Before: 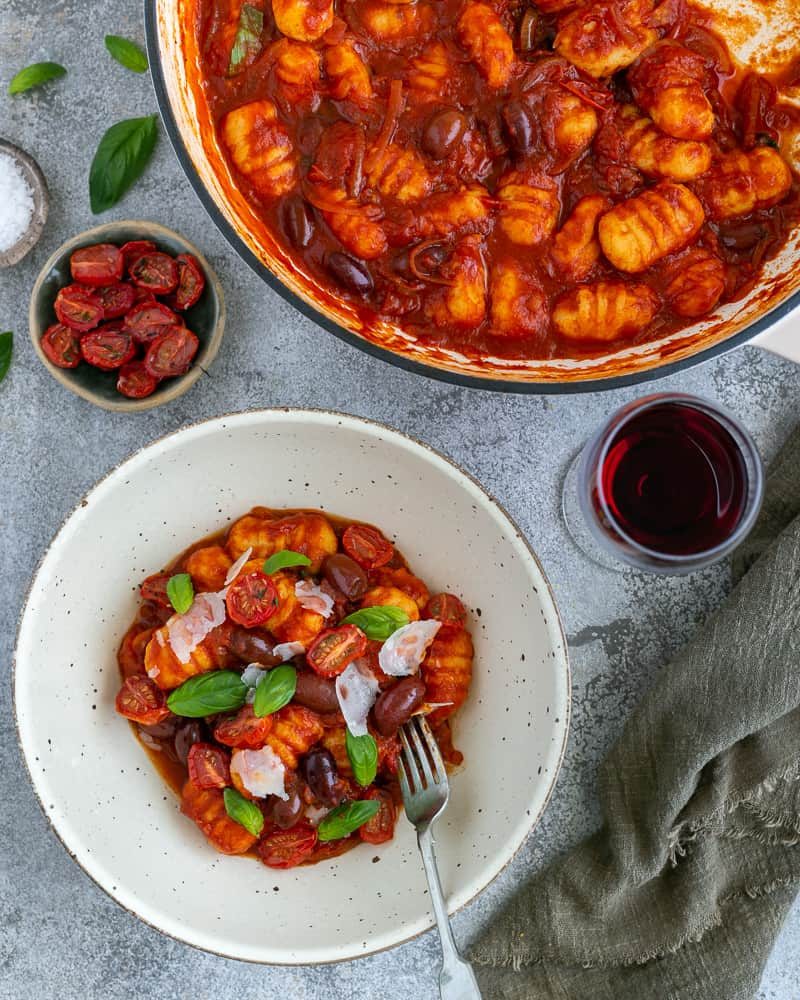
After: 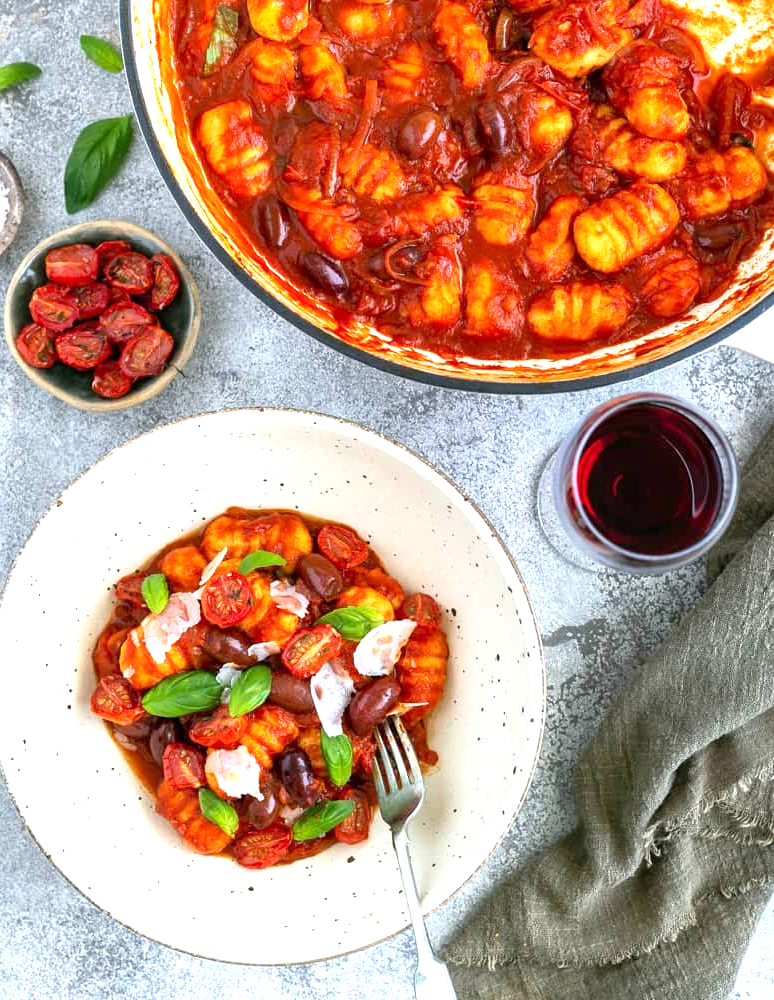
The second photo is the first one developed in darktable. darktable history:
crop and rotate: left 3.238%
exposure: black level correction 0.001, exposure 1.05 EV, compensate exposure bias true, compensate highlight preservation false
